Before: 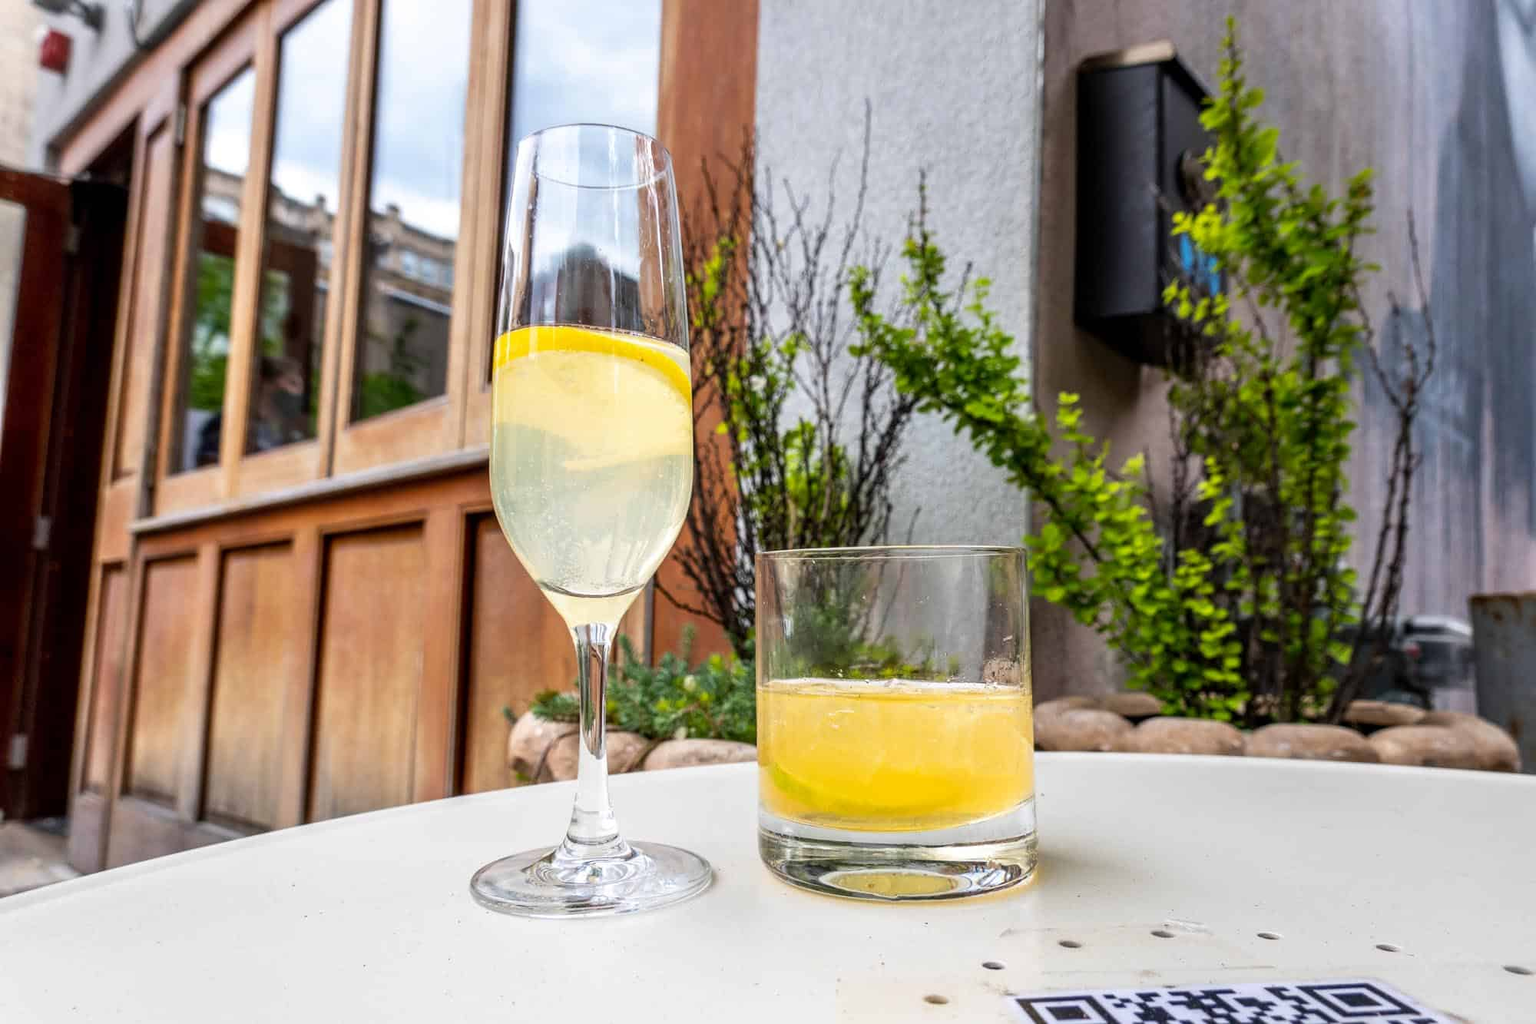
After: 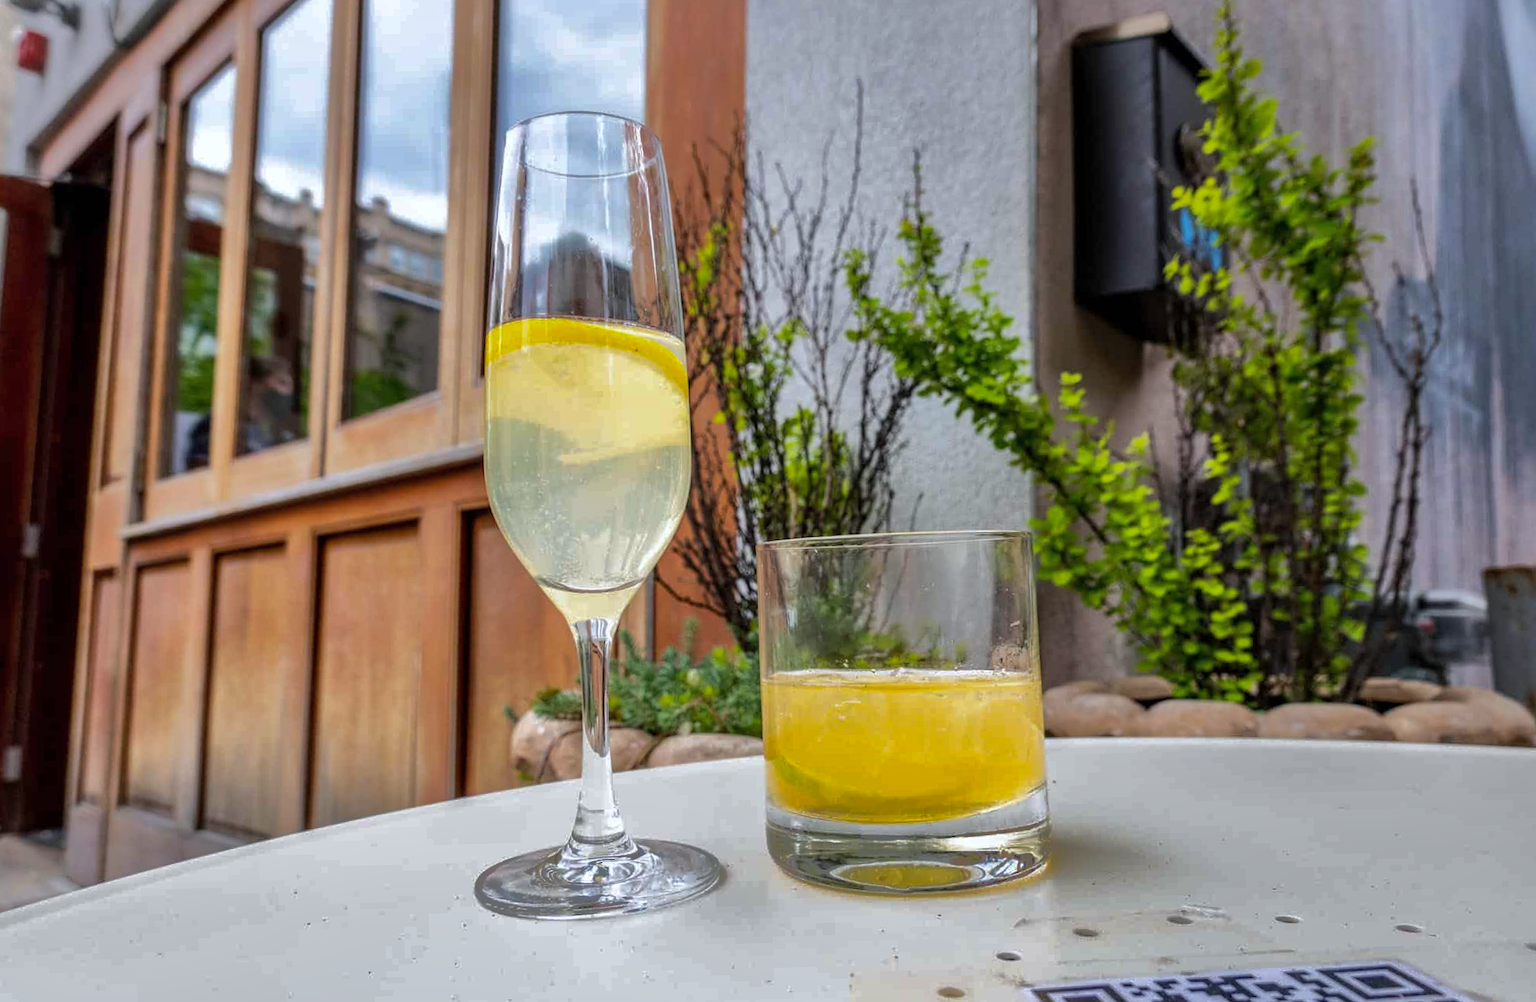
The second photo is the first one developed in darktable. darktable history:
shadows and highlights: shadows 25, highlights -70
rotate and perspective: rotation -1.42°, crop left 0.016, crop right 0.984, crop top 0.035, crop bottom 0.965
white balance: red 0.982, blue 1.018
